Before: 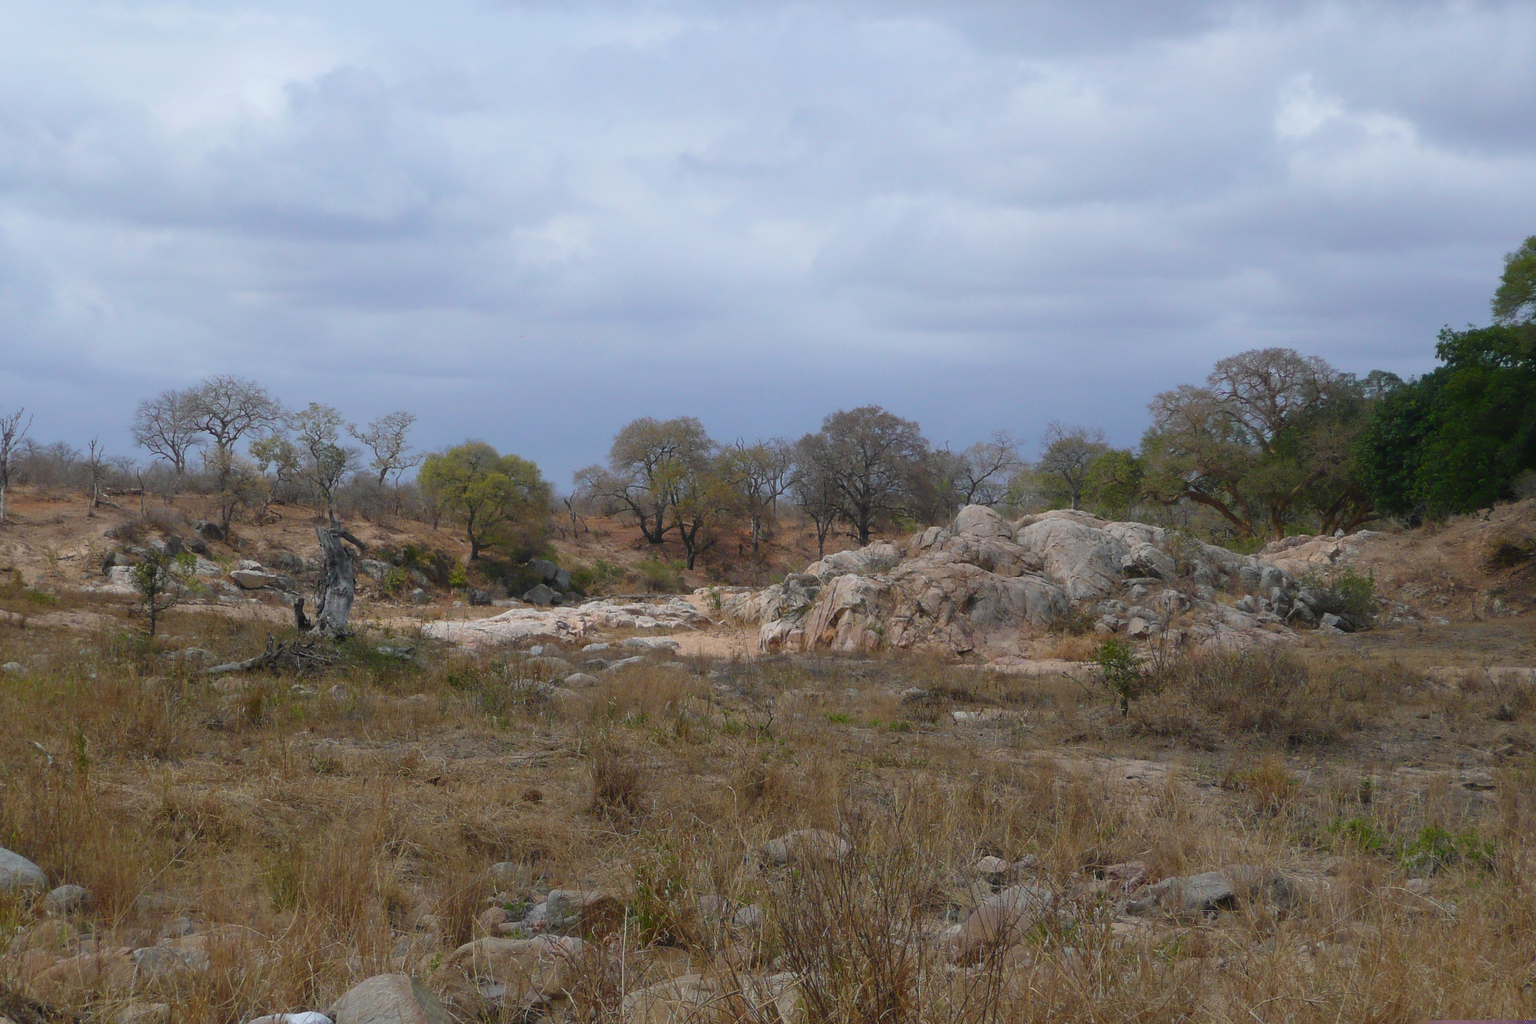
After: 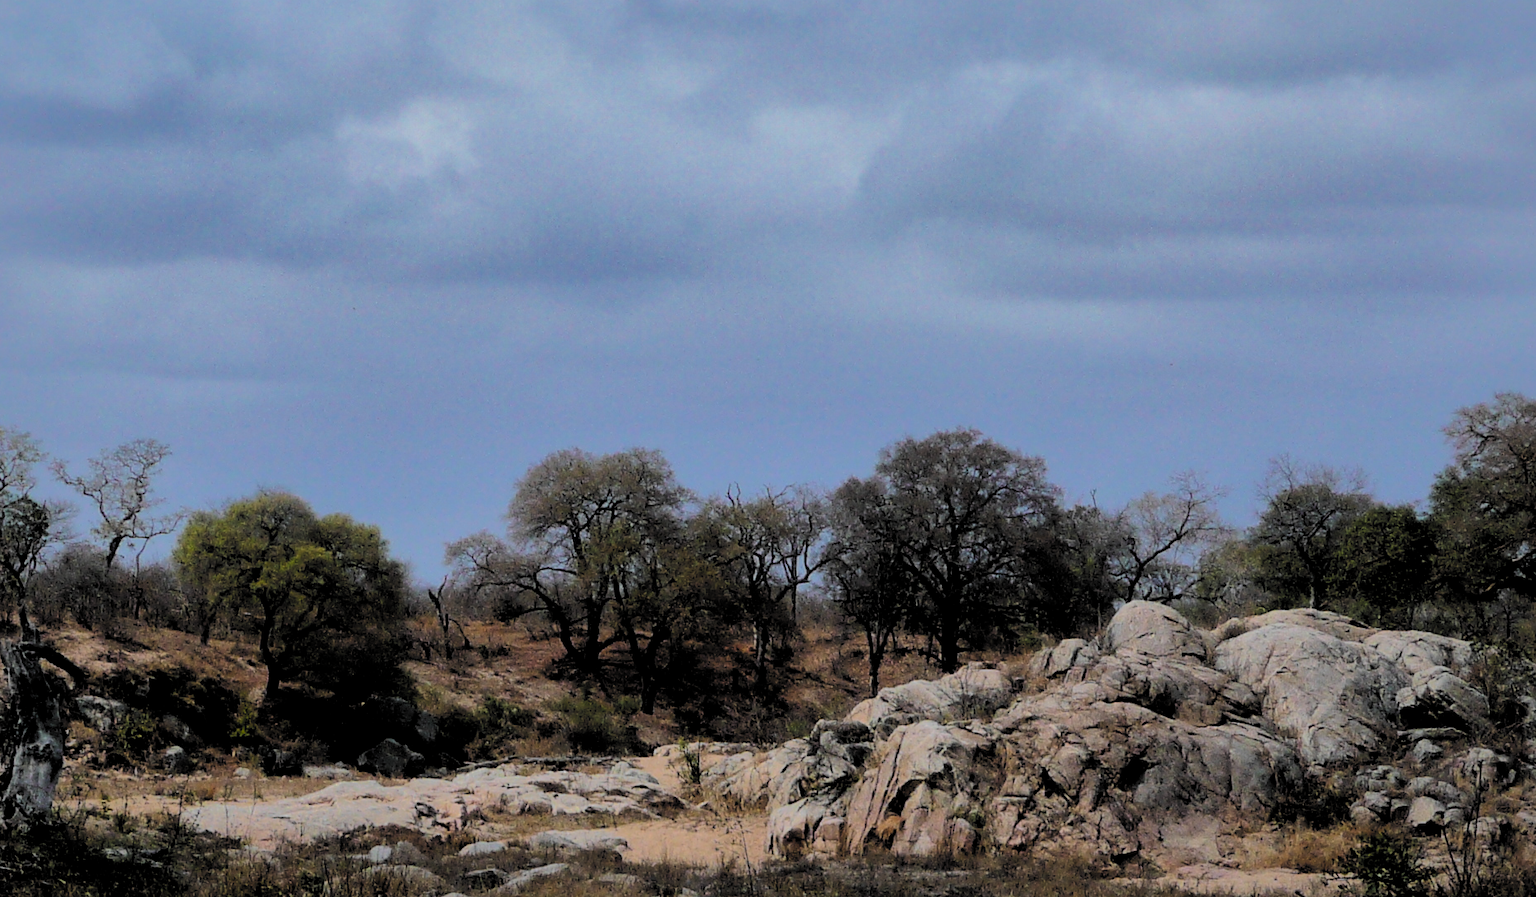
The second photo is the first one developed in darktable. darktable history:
shadows and highlights: shadows -19.37, highlights -73.6
crop: left 20.687%, top 15.552%, right 21.755%, bottom 34.016%
filmic rgb: middle gray luminance 13.78%, black relative exposure -2.05 EV, white relative exposure 3.08 EV, target black luminance 0%, hardness 1.8, latitude 58.36%, contrast 1.713, highlights saturation mix 5.33%, shadows ↔ highlights balance -37%, color science v5 (2021), contrast in shadows safe, contrast in highlights safe
